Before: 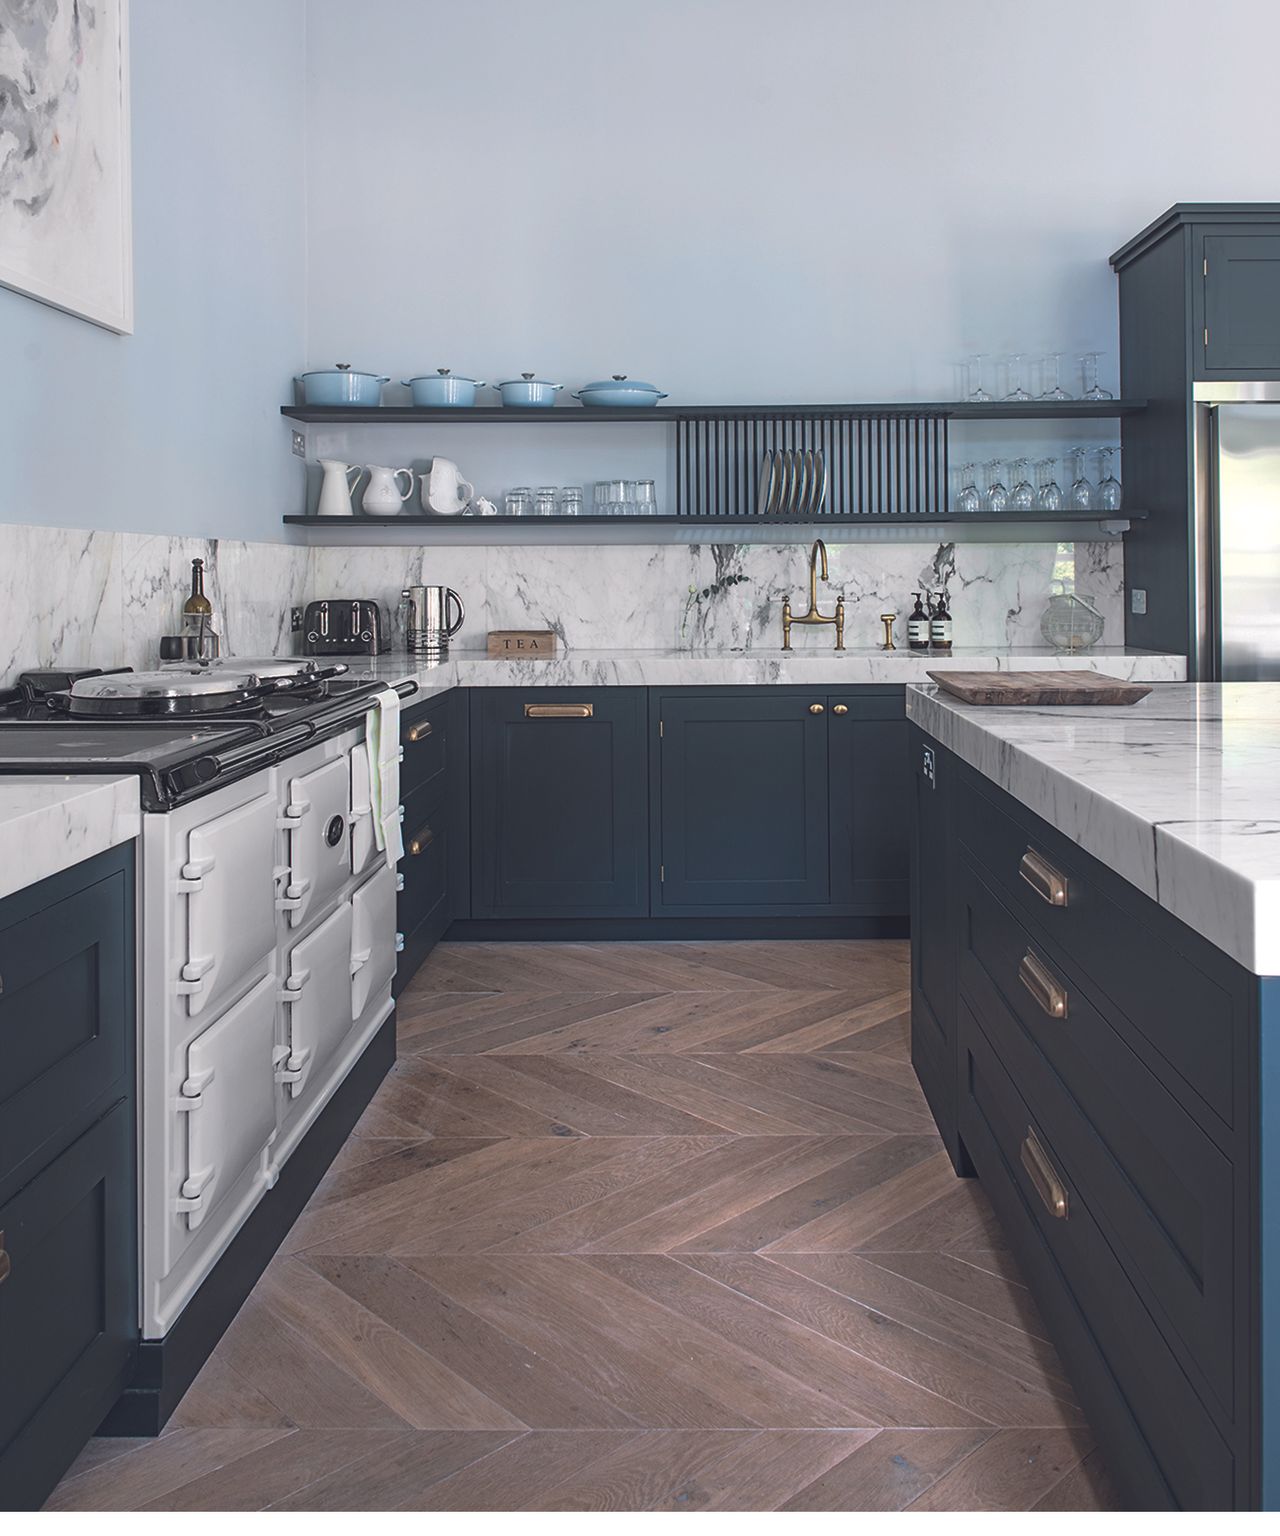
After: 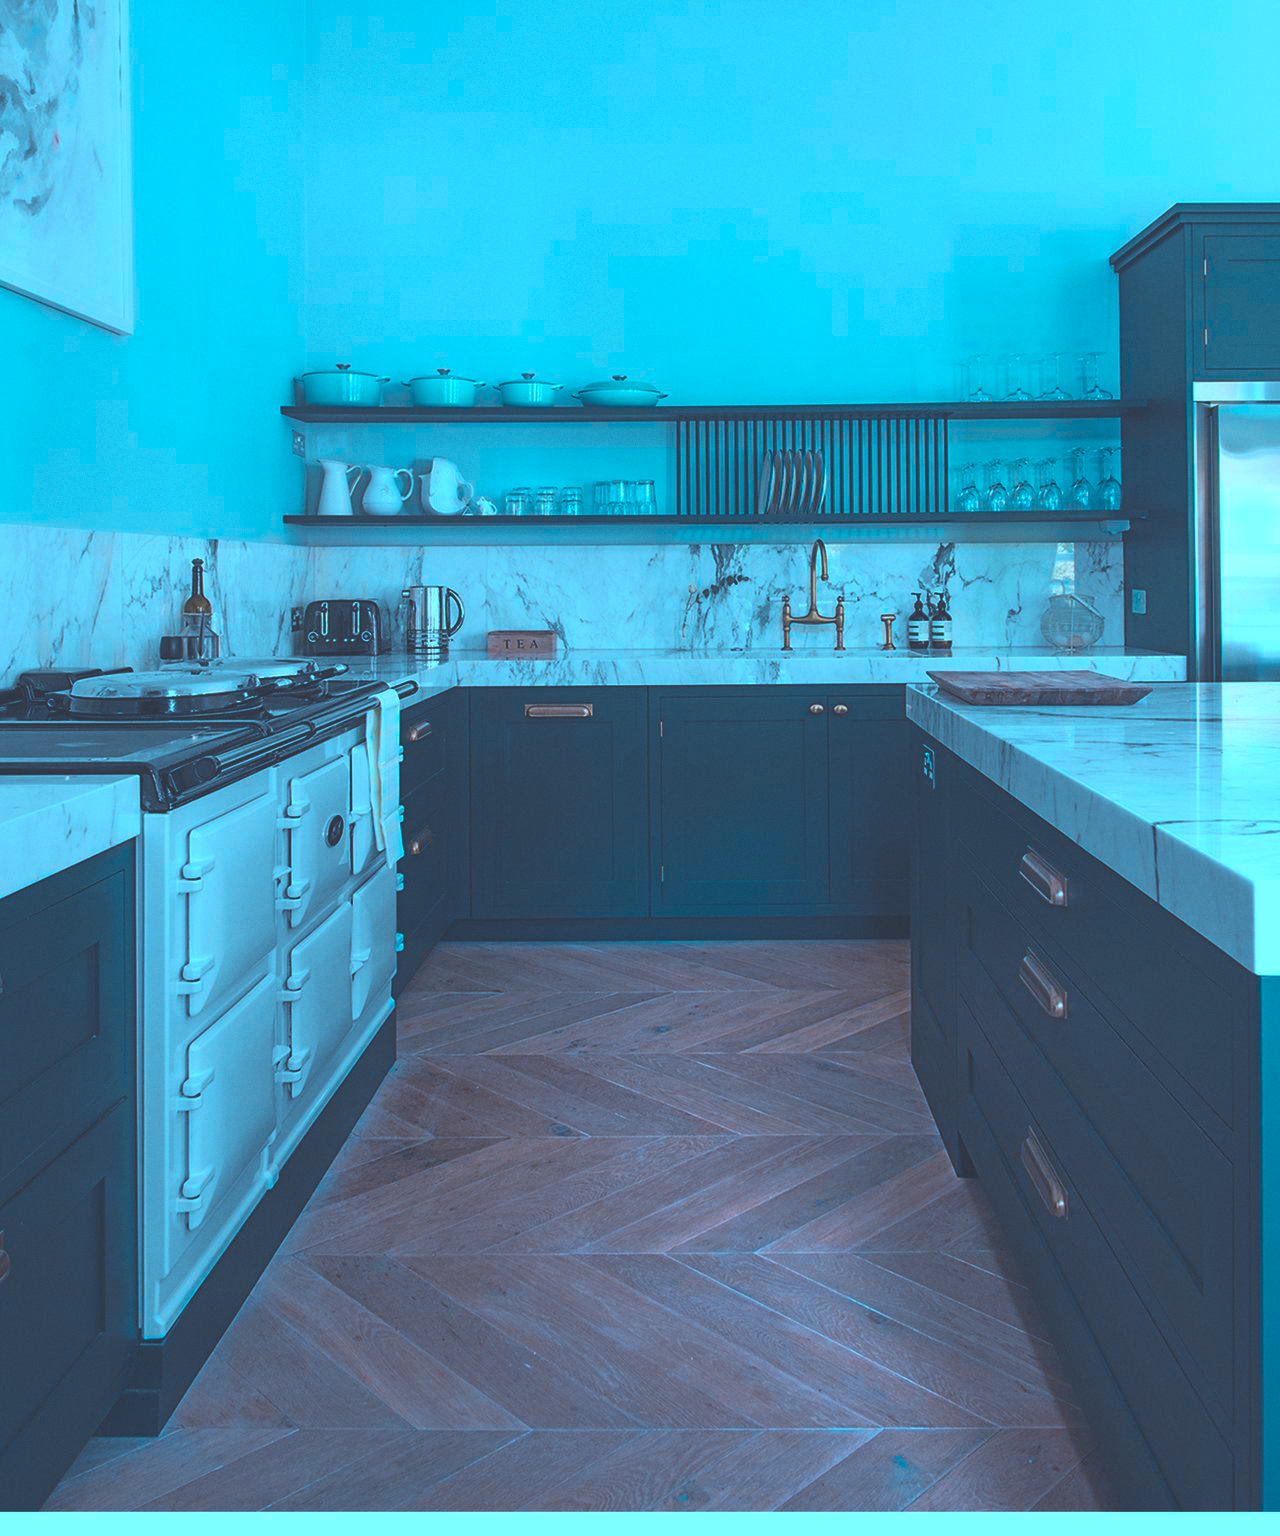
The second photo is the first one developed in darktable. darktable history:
color zones: curves: ch0 [(0.254, 0.492) (0.724, 0.62)]; ch1 [(0.25, 0.528) (0.719, 0.796)]; ch2 [(0, 0.472) (0.25, 0.5) (0.73, 0.184)]
grain: coarseness 0.09 ISO, strength 10%
exposure: black level correction -0.036, exposure -0.497 EV, compensate highlight preservation false
white balance: red 0.871, blue 1.249
